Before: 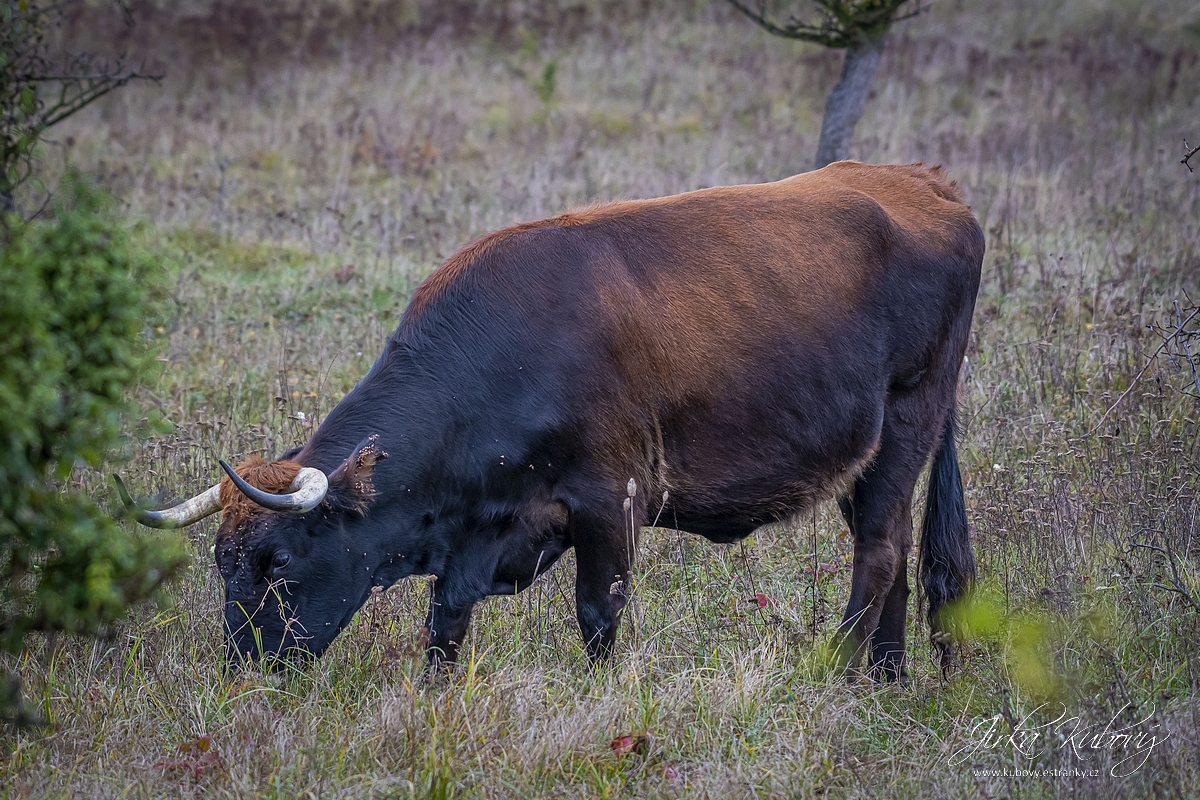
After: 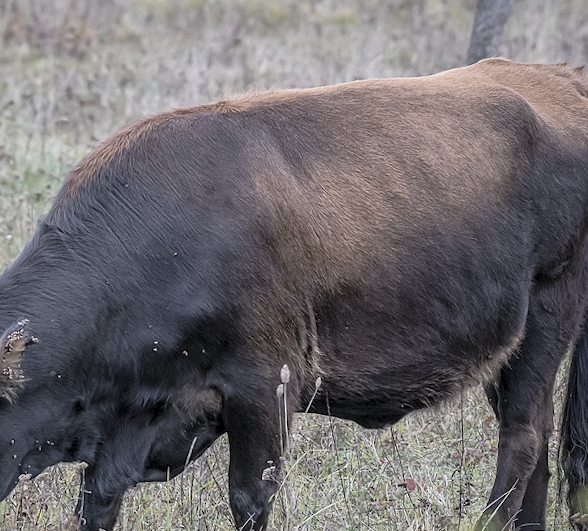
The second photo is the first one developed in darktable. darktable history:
crop: left 32.075%, top 10.976%, right 18.355%, bottom 17.596%
local contrast: mode bilateral grid, contrast 20, coarseness 50, detail 120%, midtone range 0.2
contrast brightness saturation: brightness 0.18, saturation -0.5
exposure: exposure 0.217 EV, compensate highlight preservation false
shadows and highlights: shadows -88.03, highlights -35.45, shadows color adjustment 99.15%, highlights color adjustment 0%, soften with gaussian
rotate and perspective: rotation 0.679°, lens shift (horizontal) 0.136, crop left 0.009, crop right 0.991, crop top 0.078, crop bottom 0.95
levels: levels [0, 0.499, 1]
